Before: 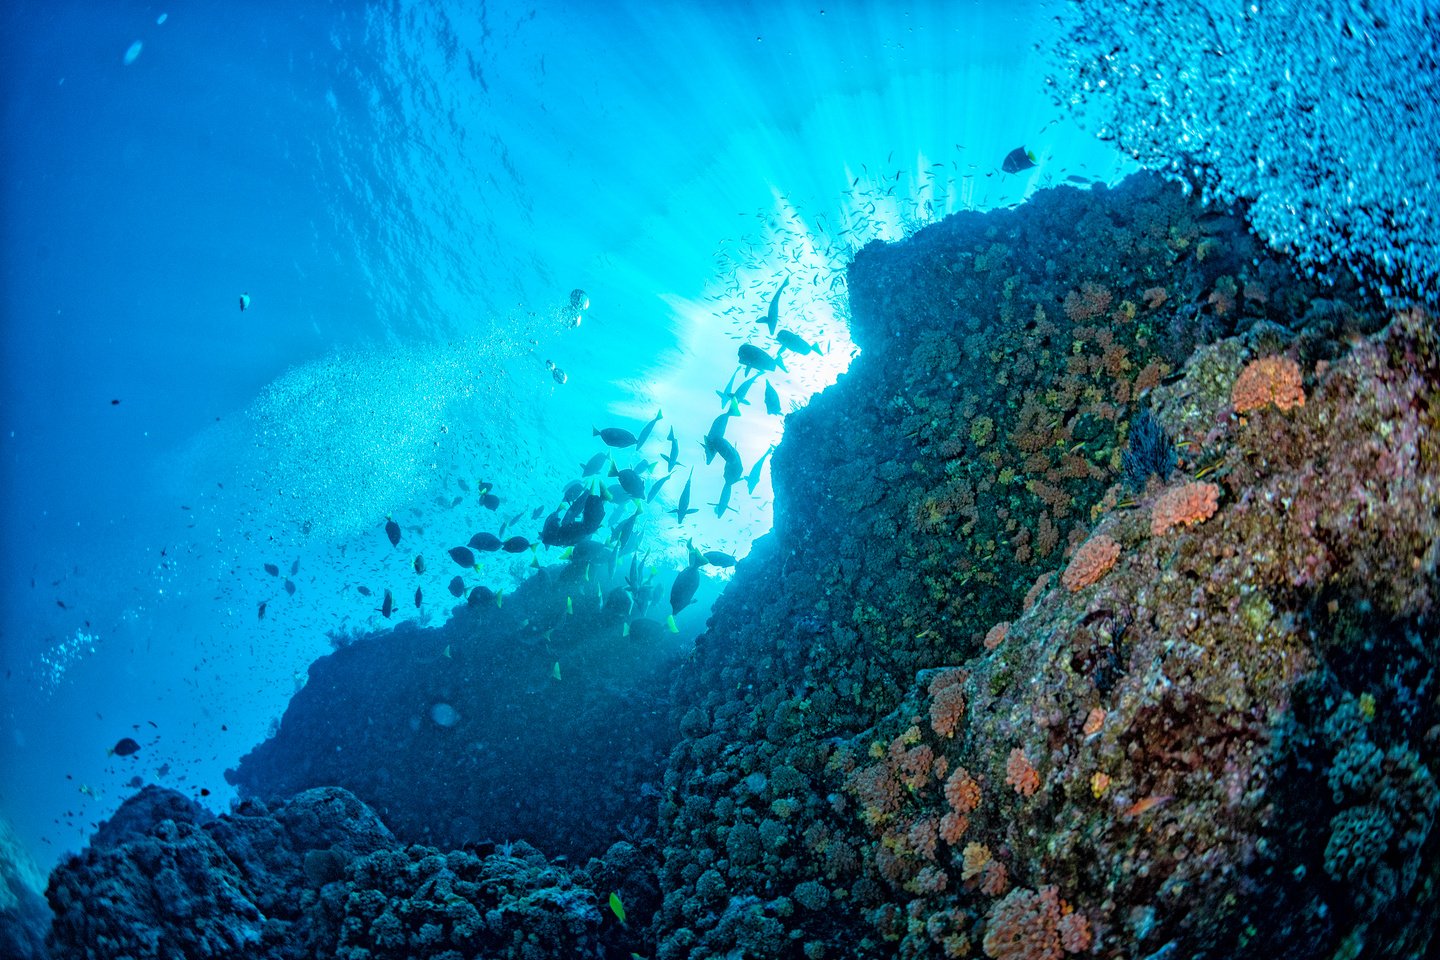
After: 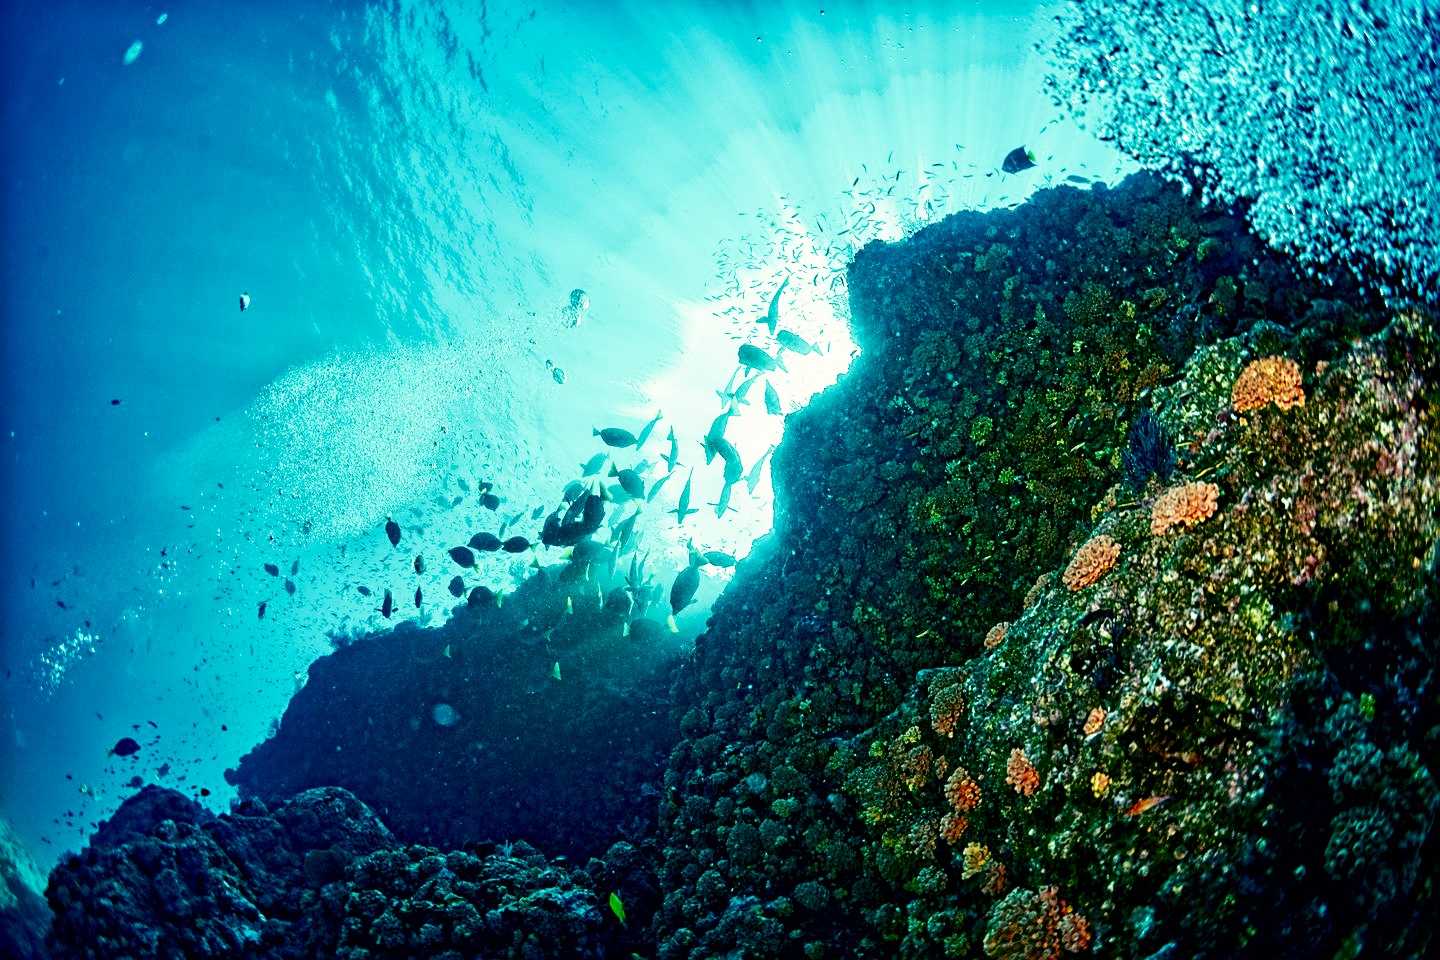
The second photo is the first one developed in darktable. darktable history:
color balance: mode lift, gamma, gain (sRGB), lift [1, 0.69, 1, 1], gamma [1, 1.482, 1, 1], gain [1, 1, 1, 0.802]
base curve: curves: ch0 [(0, 0) (0.012, 0.01) (0.073, 0.168) (0.31, 0.711) (0.645, 0.957) (1, 1)], preserve colors none
sharpen: on, module defaults
contrast brightness saturation: contrast 0.09, brightness -0.59, saturation 0.17
